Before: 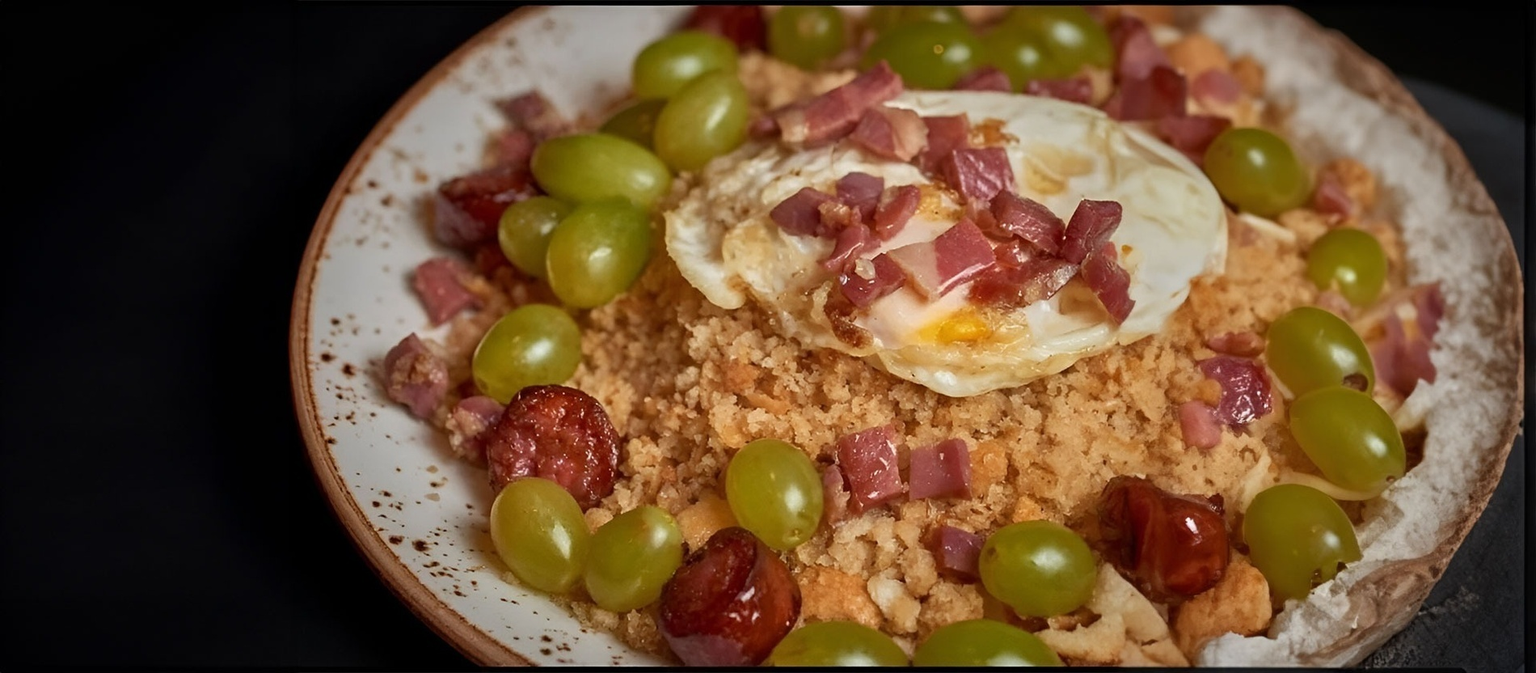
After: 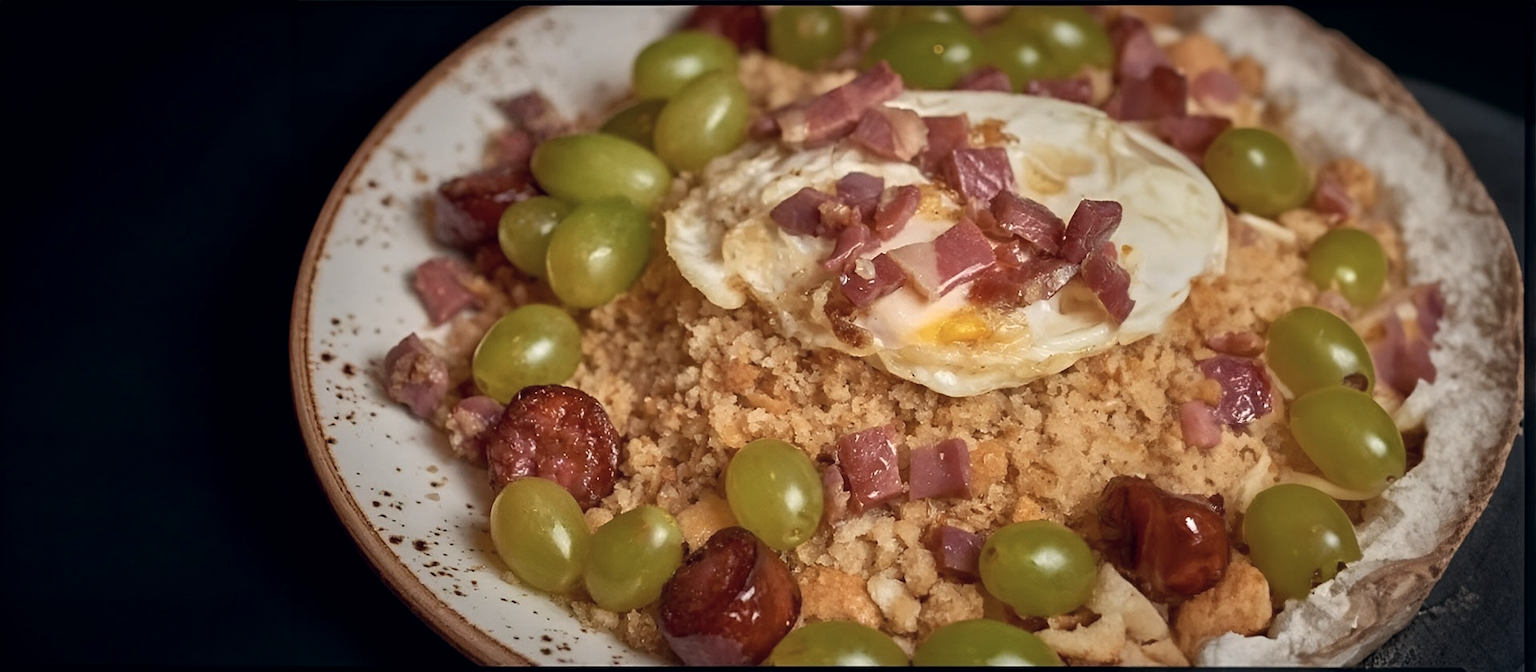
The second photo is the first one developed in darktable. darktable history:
color correction: highlights a* 2.8, highlights b* 5.03, shadows a* -2.04, shadows b* -4.95, saturation 0.816
exposure: black level correction 0.001, exposure 0.136 EV, compensate highlight preservation false
